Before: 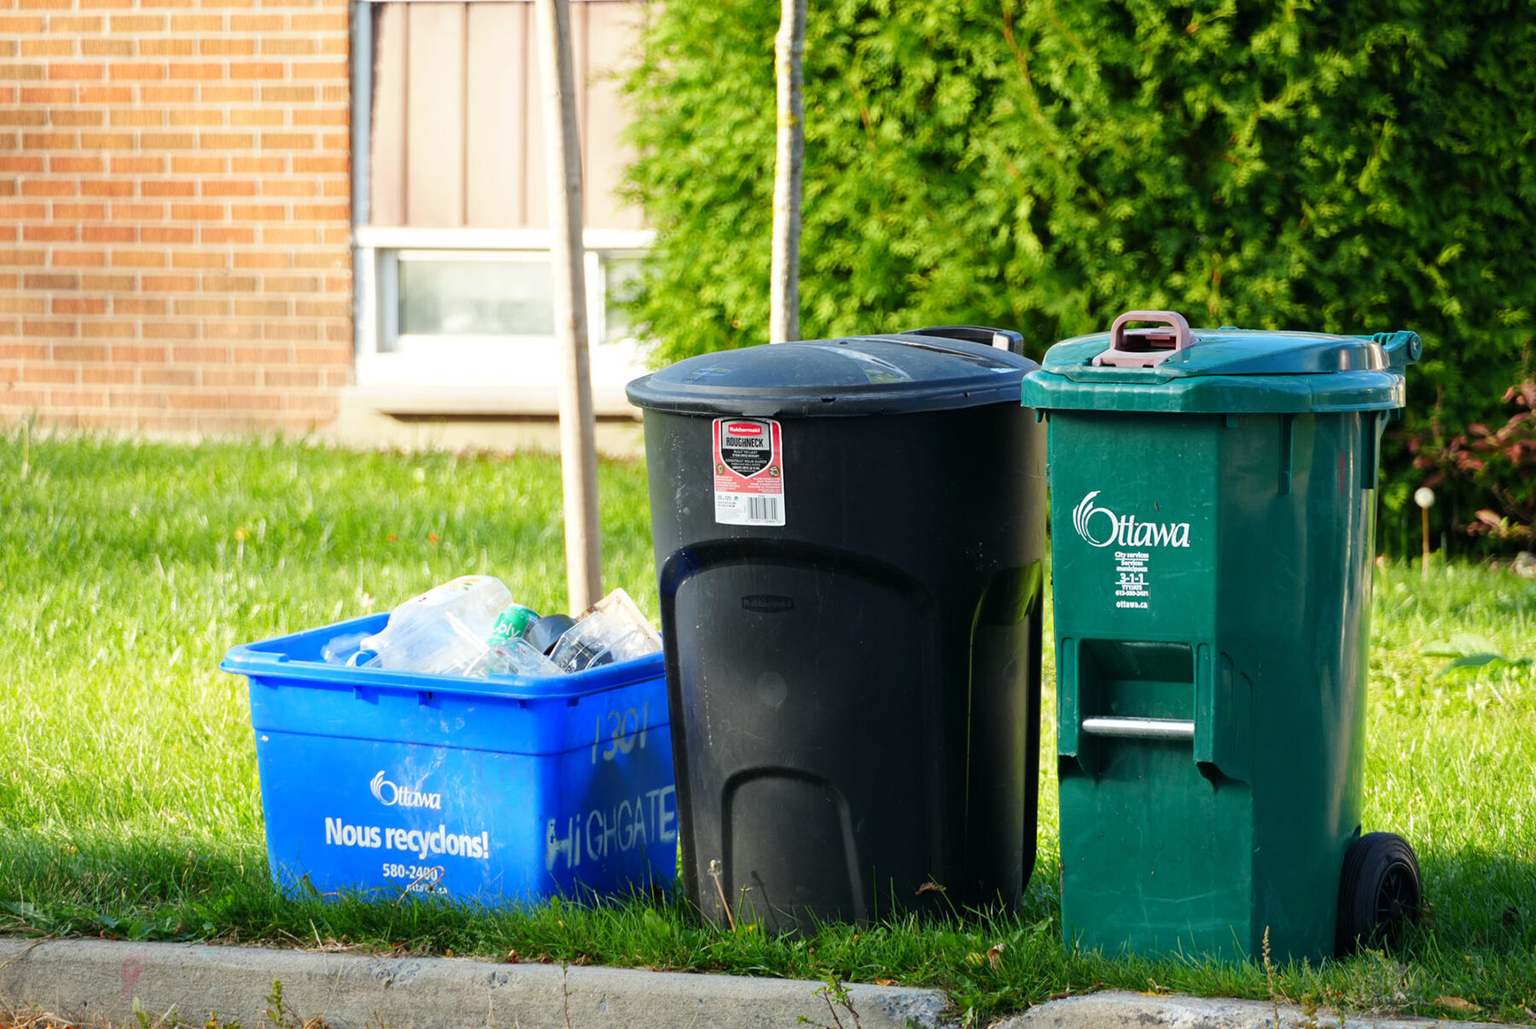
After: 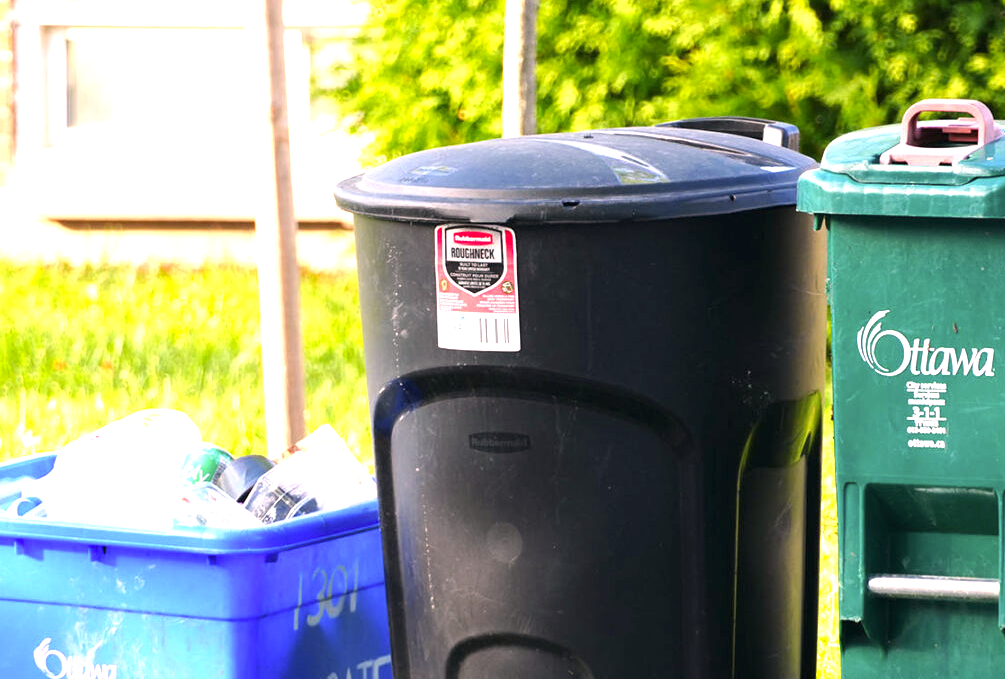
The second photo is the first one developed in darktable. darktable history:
crop and rotate: left 22.223%, top 22.015%, right 21.94%, bottom 21.629%
color correction: highlights a* 14.5, highlights b* 4.84
exposure: exposure 1.057 EV, compensate exposure bias true
tone equalizer: edges refinement/feathering 500, mask exposure compensation -1.57 EV, preserve details no
